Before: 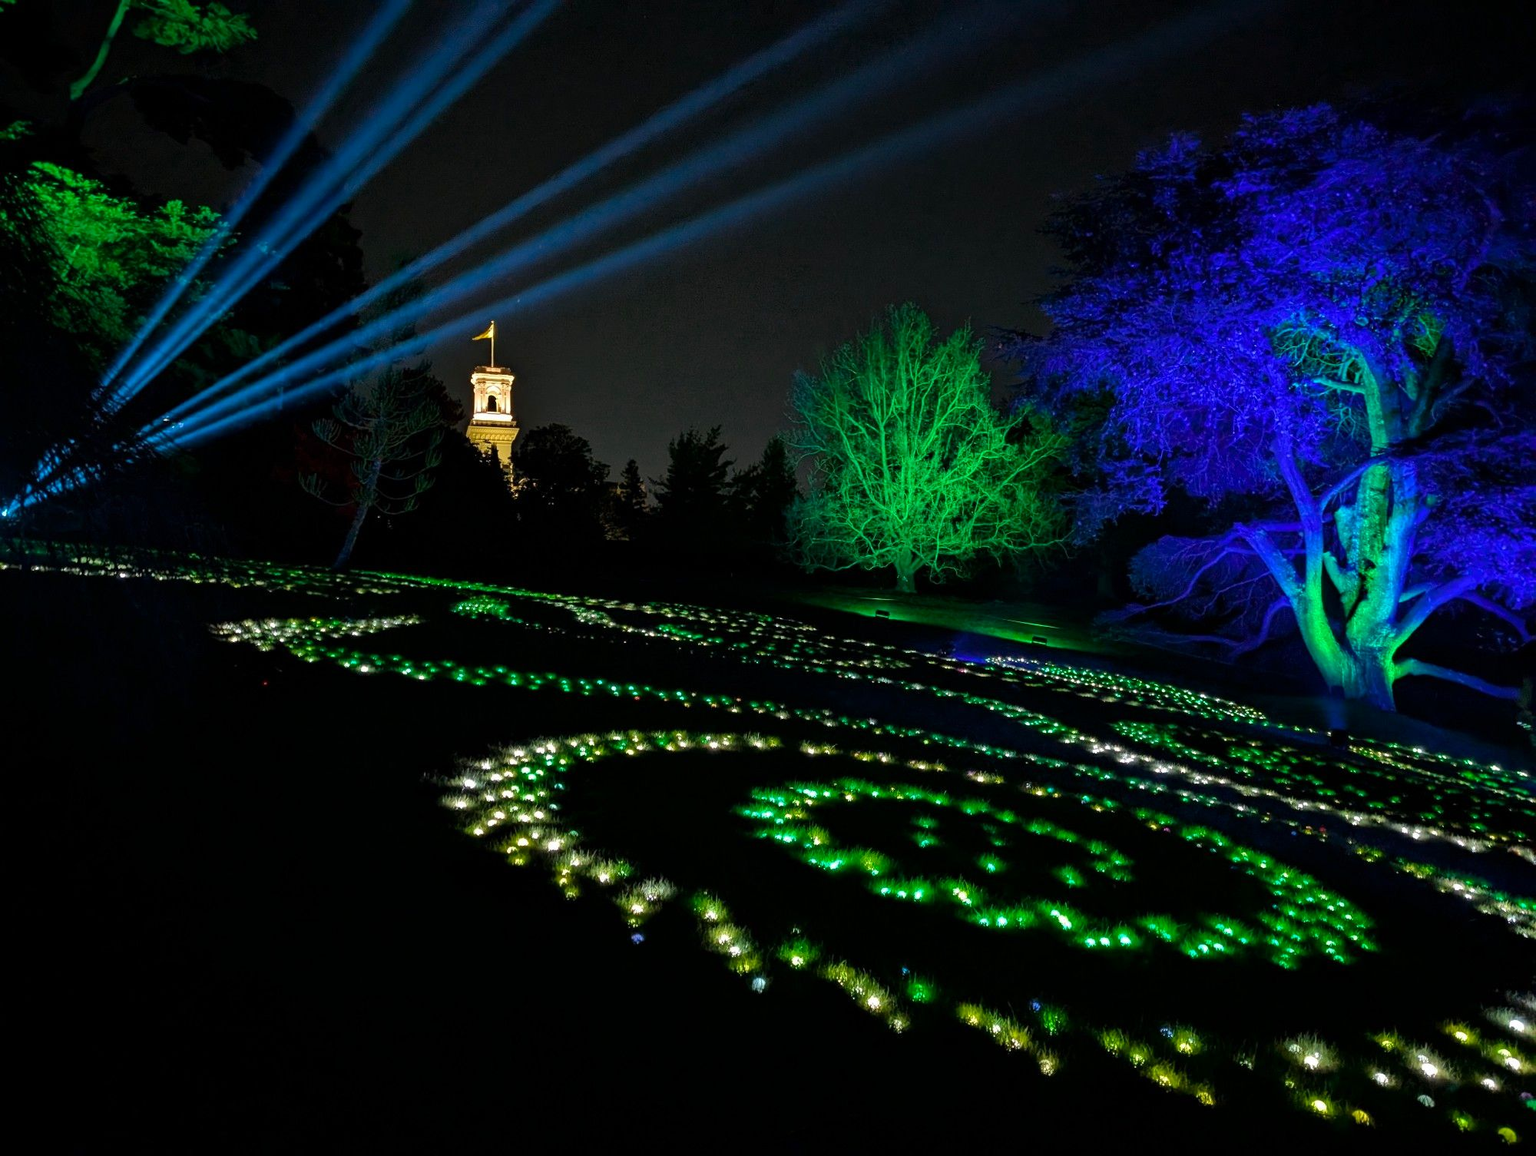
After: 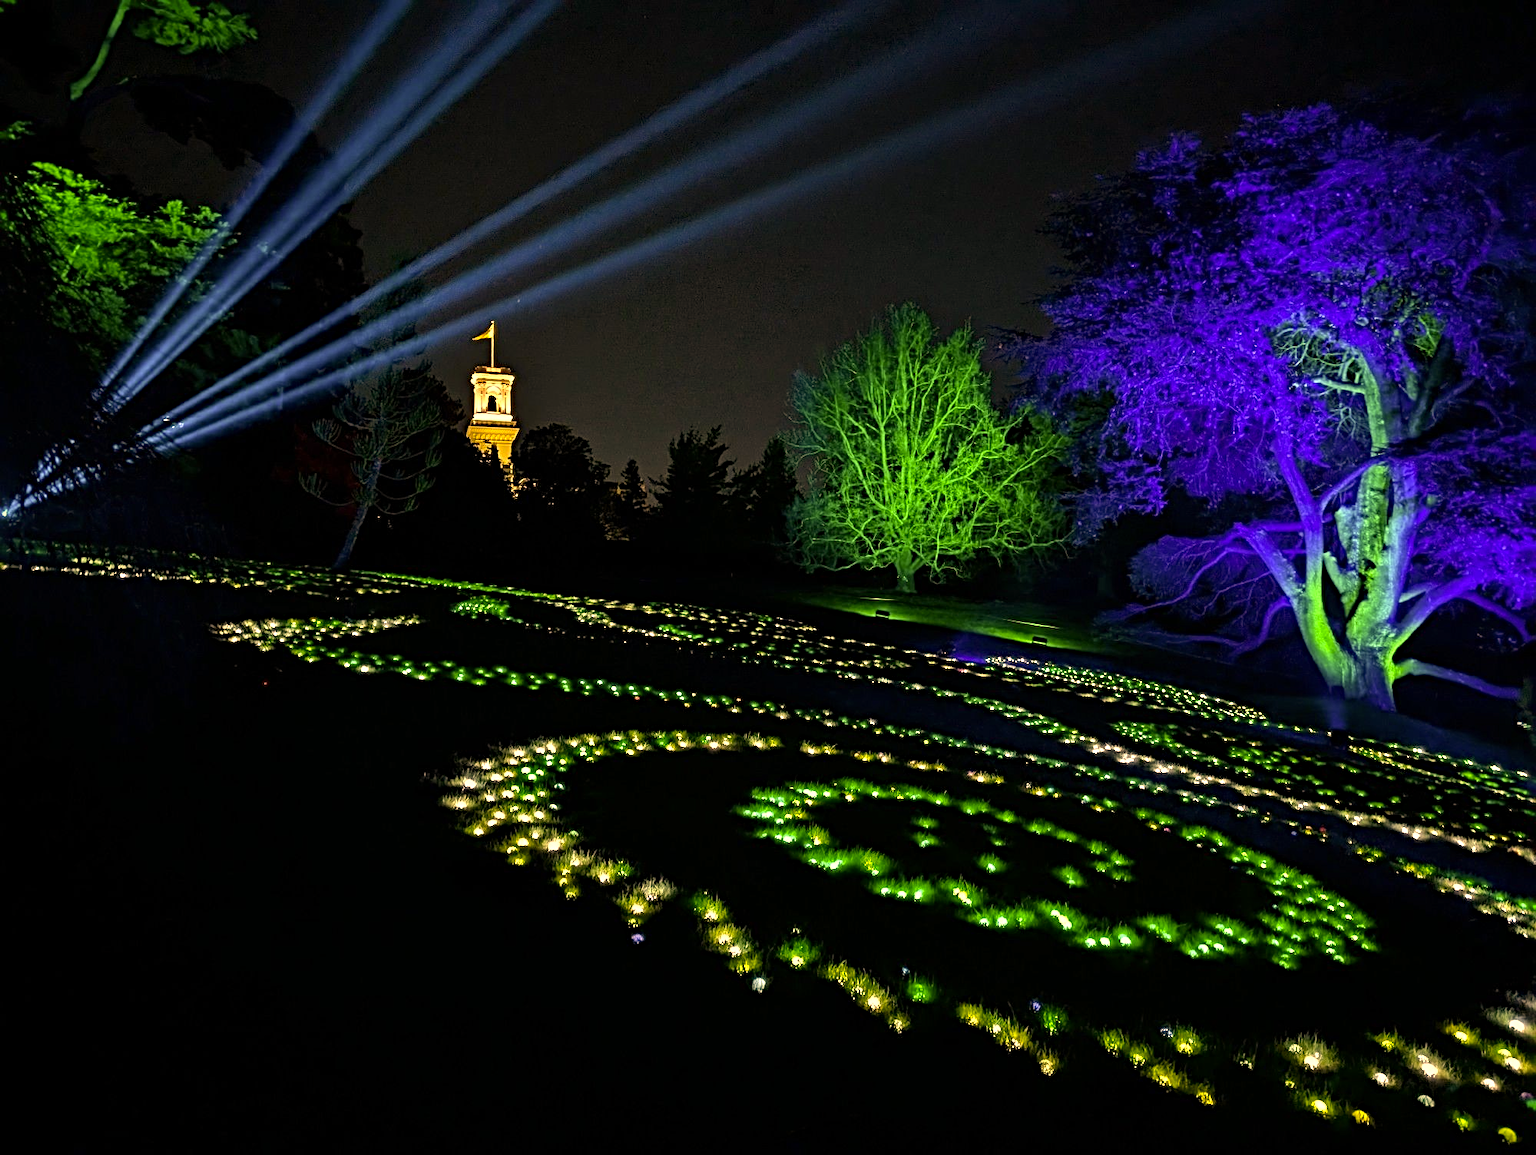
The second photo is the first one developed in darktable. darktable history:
color correction: highlights a* 14.81, highlights b* 31.14
sharpen: radius 4.867
exposure: exposure 0.203 EV, compensate highlight preservation false
